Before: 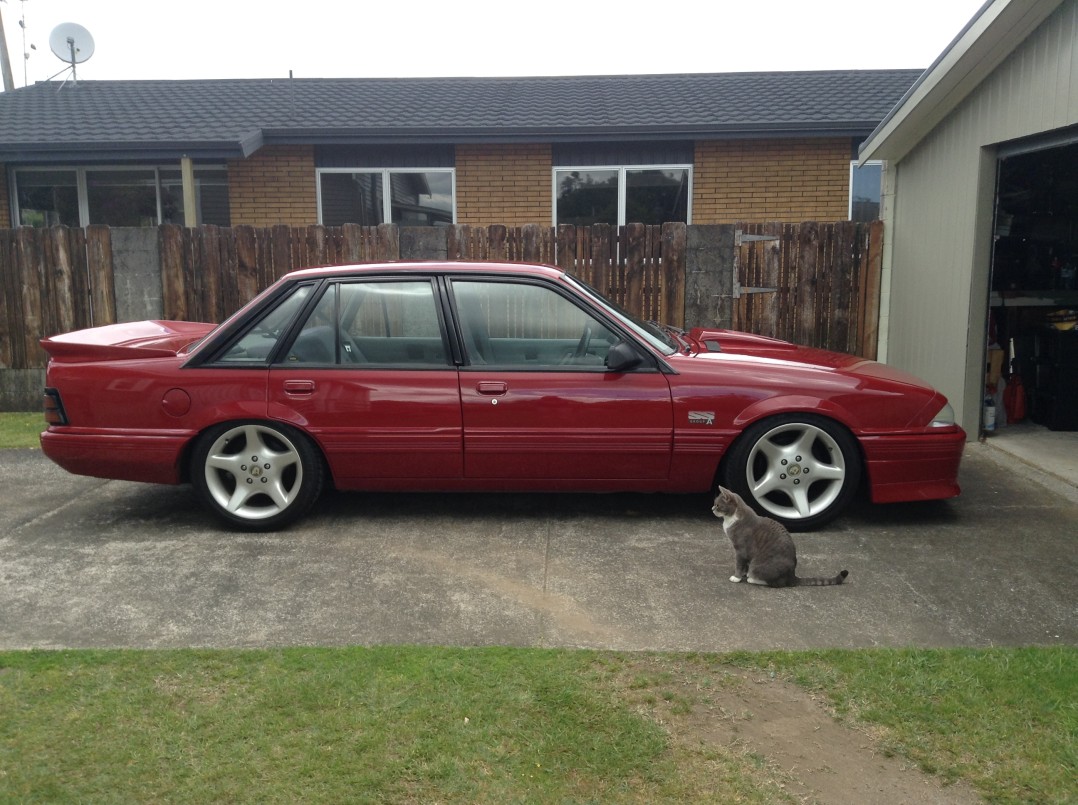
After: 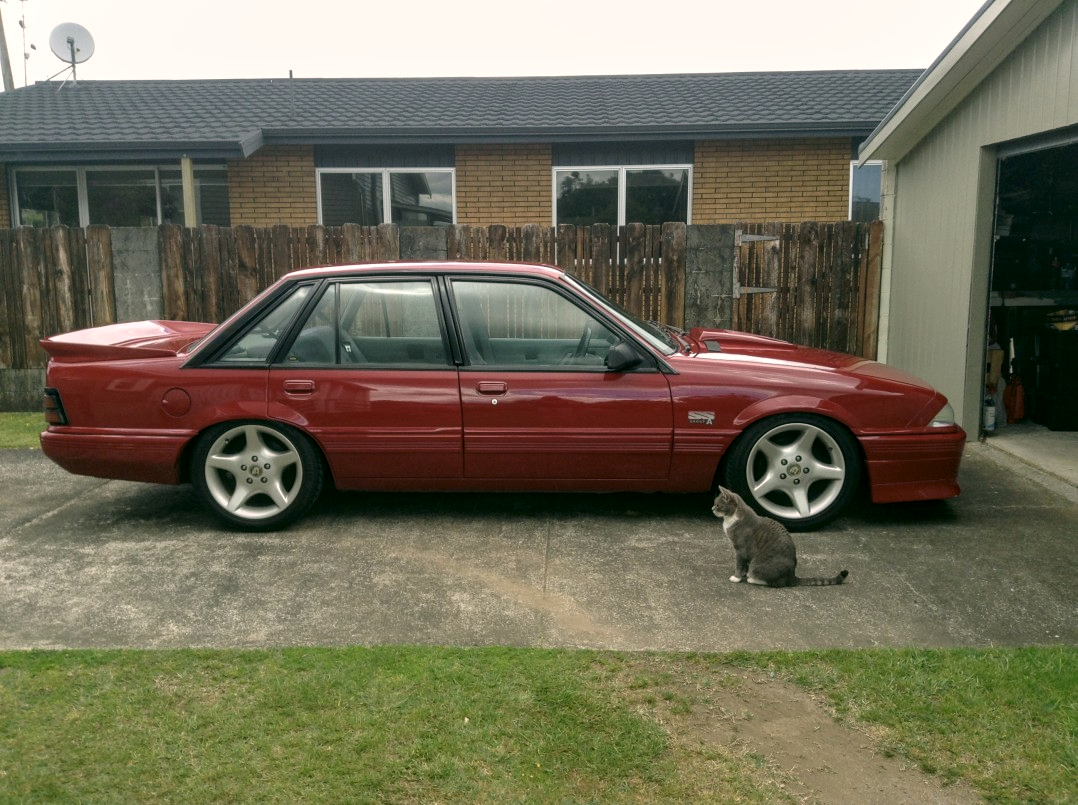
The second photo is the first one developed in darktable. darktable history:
local contrast: on, module defaults
color correction: highlights a* 4.35, highlights b* 4.98, shadows a* -7.61, shadows b* 4.76
